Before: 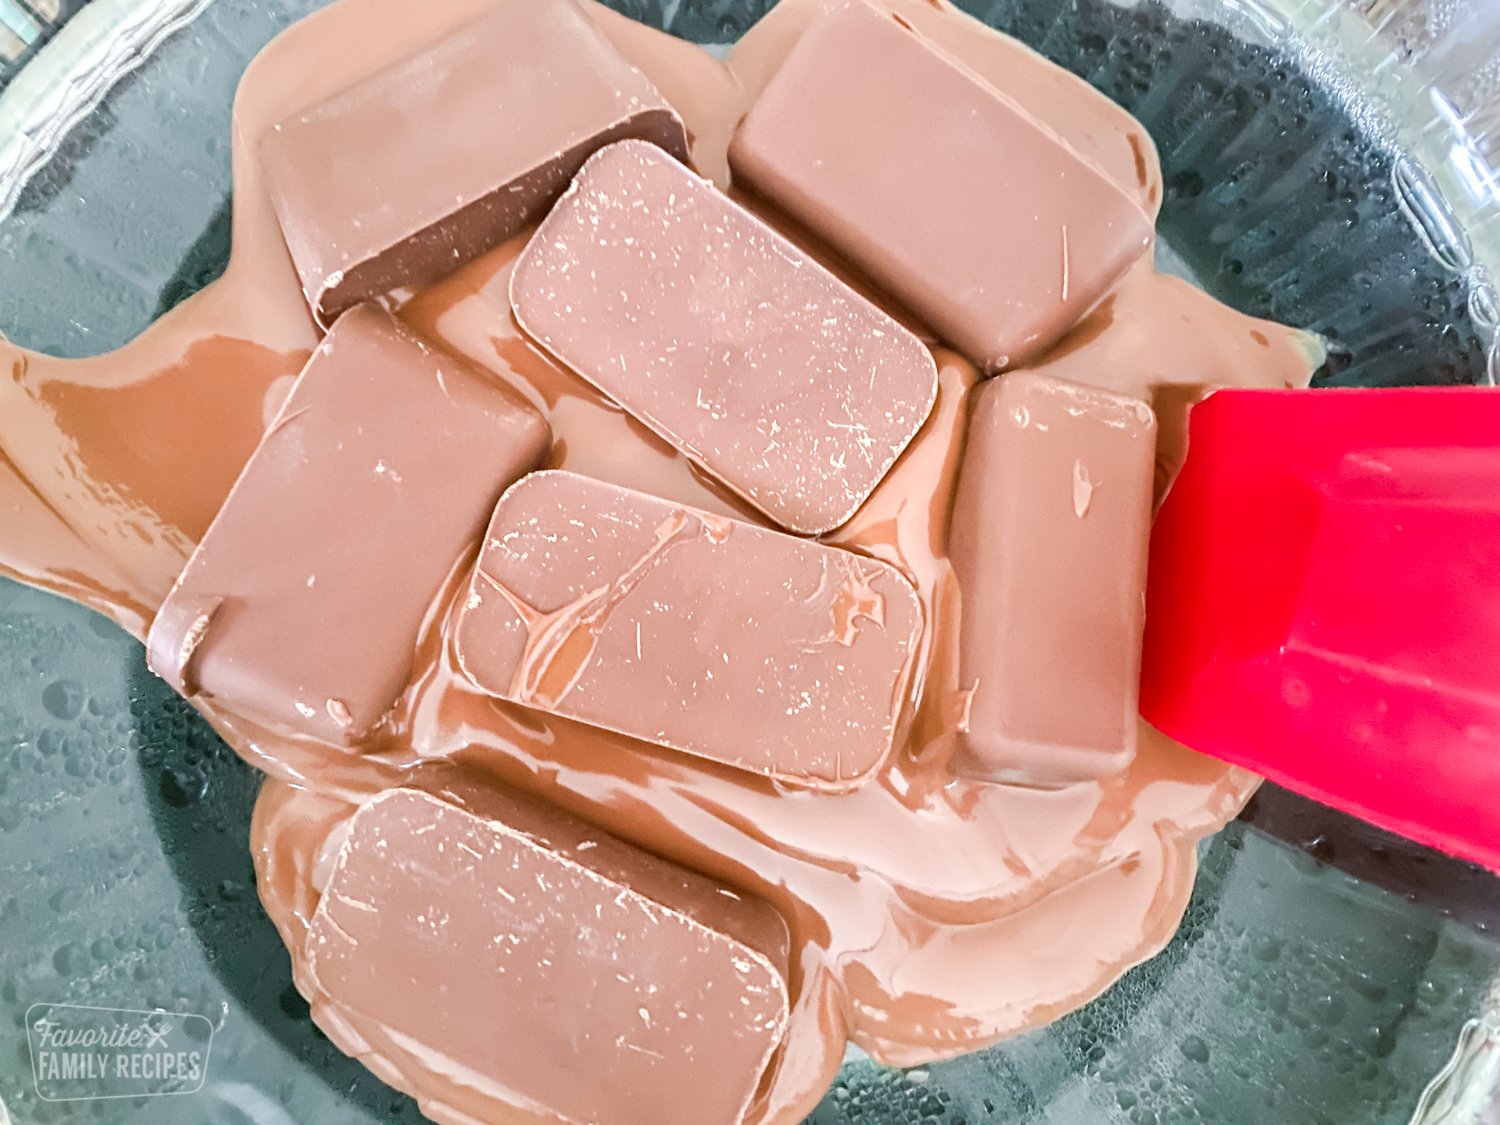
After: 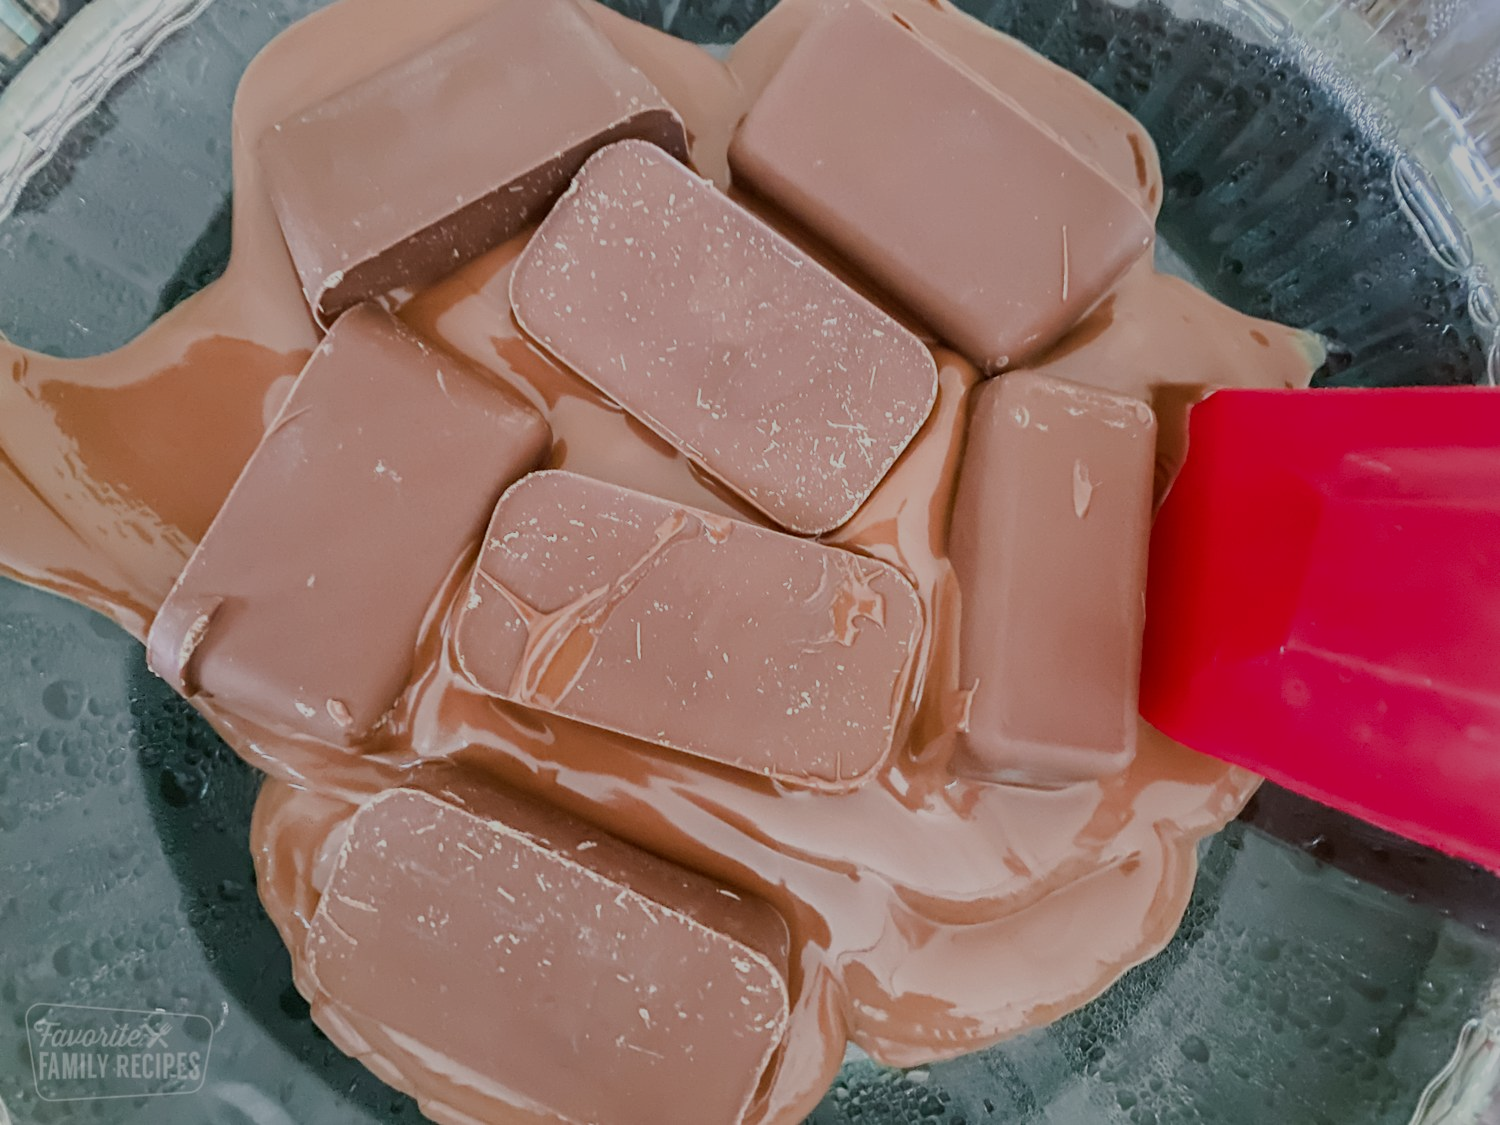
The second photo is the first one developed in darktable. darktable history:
exposure: exposure -0.956 EV, compensate exposure bias true, compensate highlight preservation false
